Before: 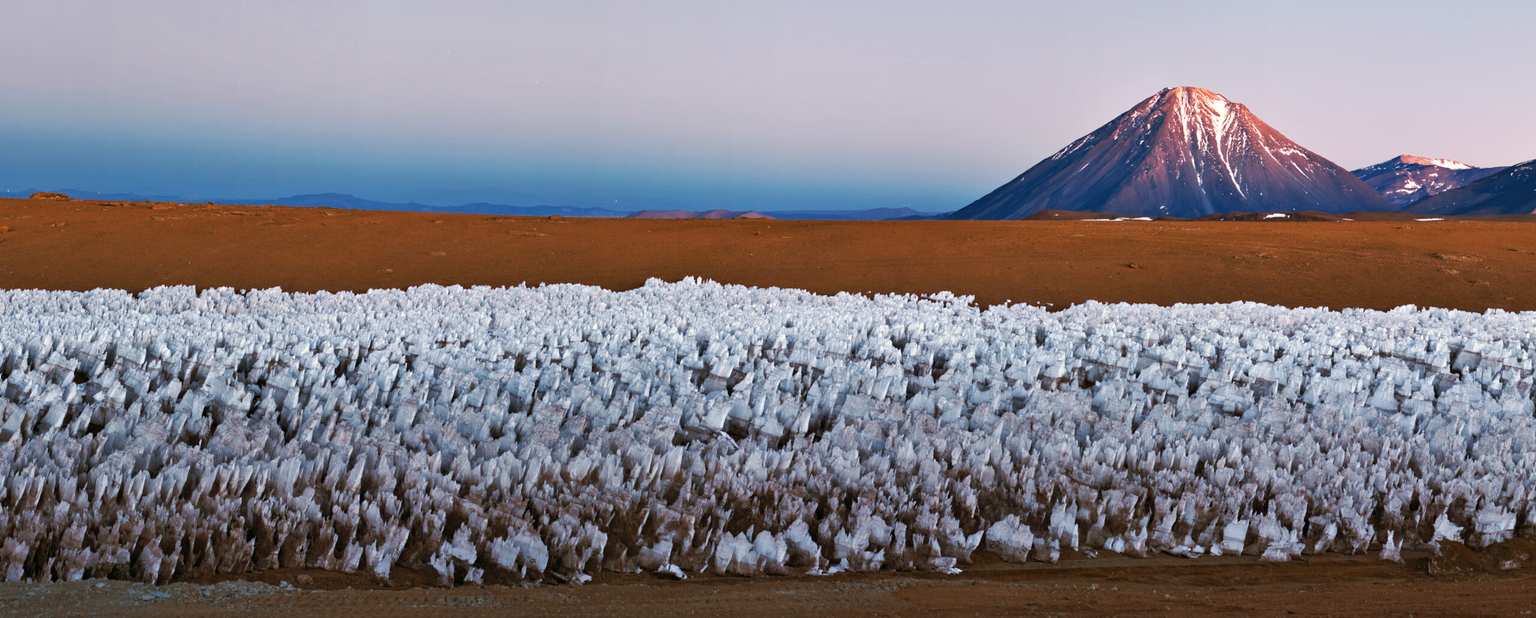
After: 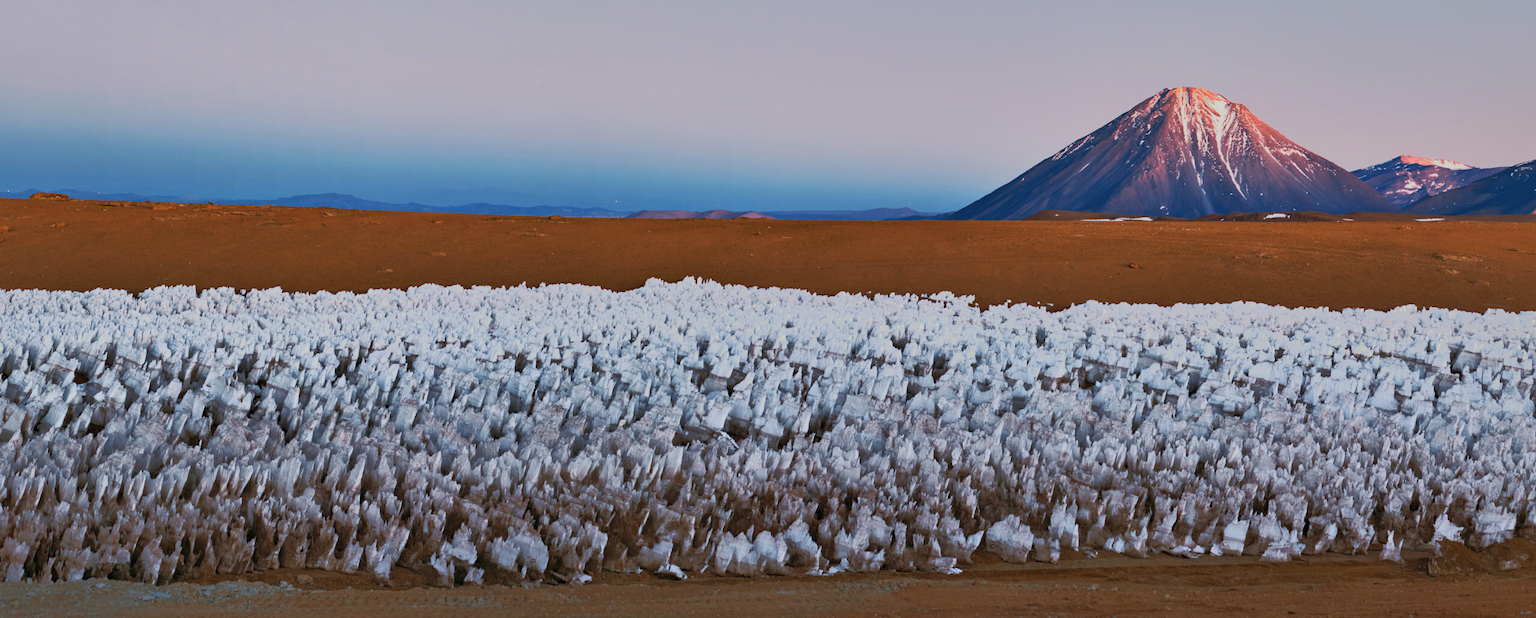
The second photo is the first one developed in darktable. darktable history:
shadows and highlights: on, module defaults
tone equalizer: -7 EV -0.63 EV, -6 EV 1 EV, -5 EV -0.45 EV, -4 EV 0.43 EV, -3 EV 0.41 EV, -2 EV 0.15 EV, -1 EV -0.15 EV, +0 EV -0.39 EV, smoothing diameter 25%, edges refinement/feathering 10, preserve details guided filter
